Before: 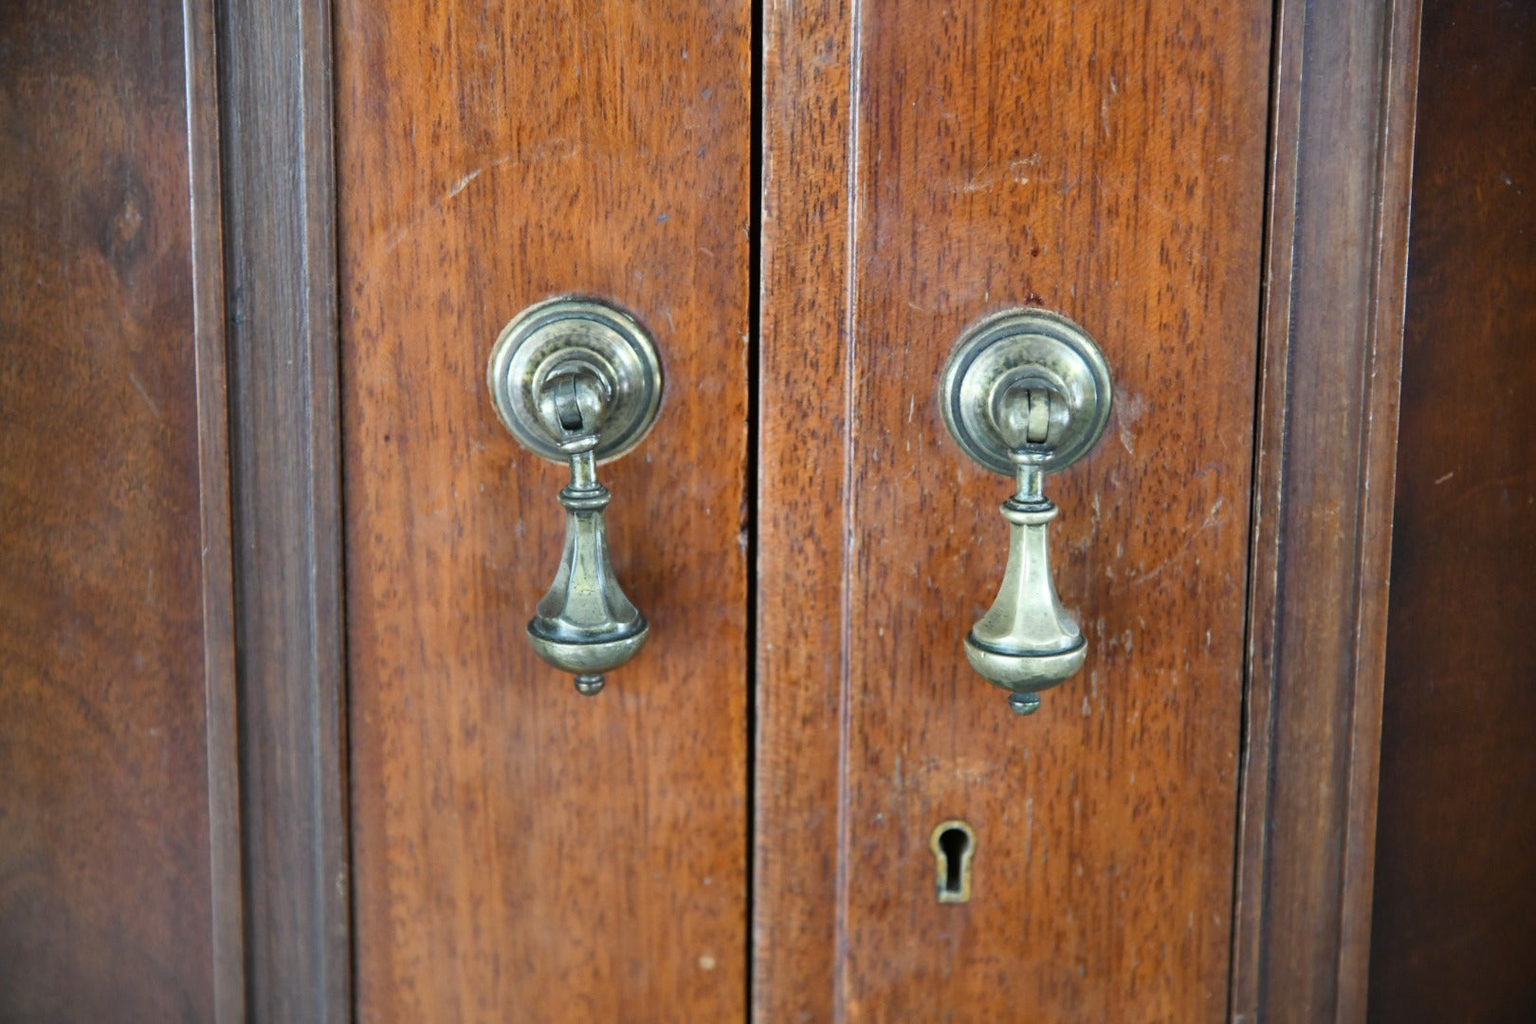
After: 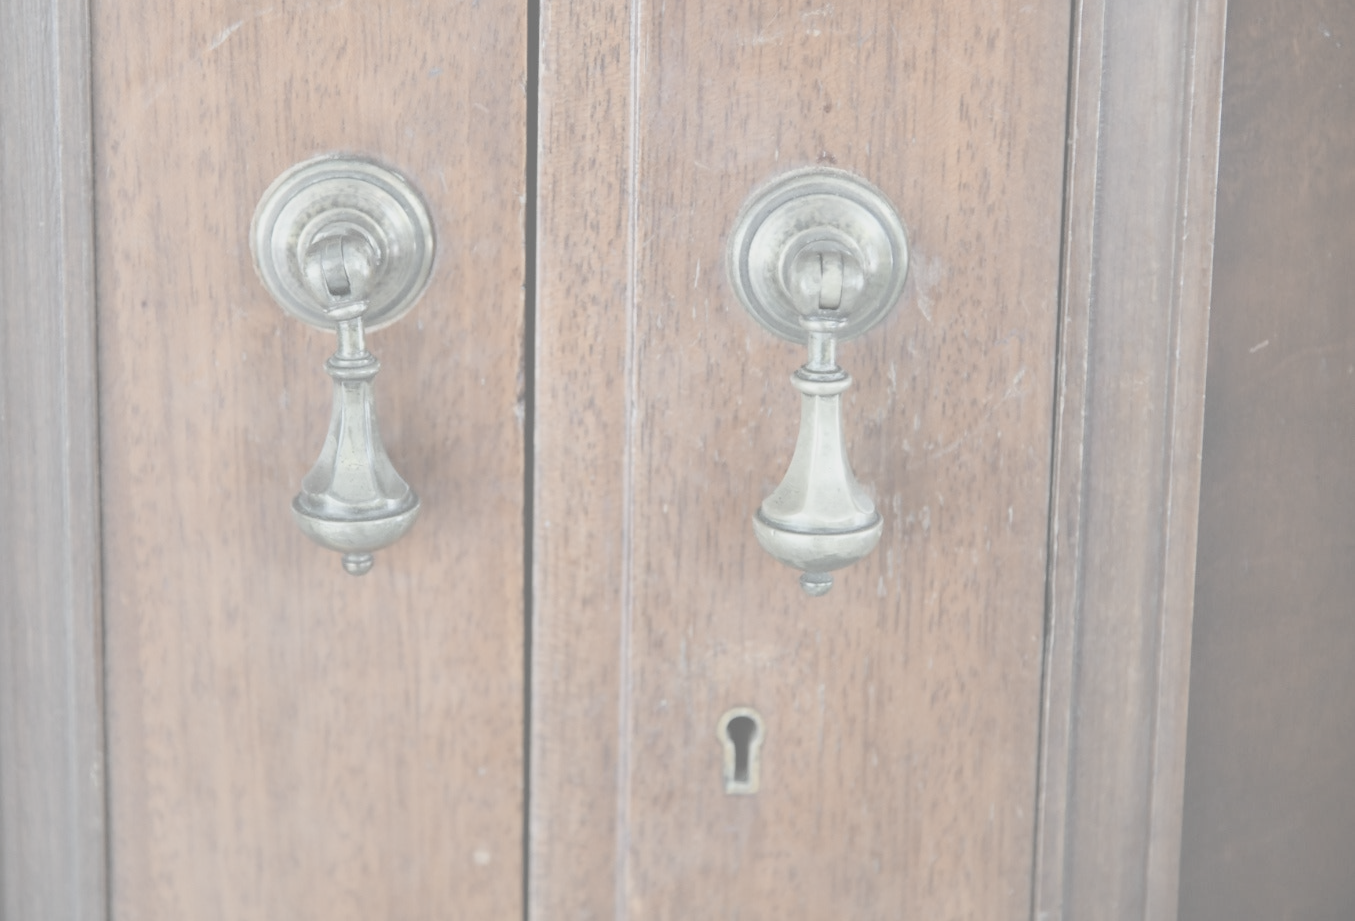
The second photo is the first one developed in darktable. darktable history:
contrast brightness saturation: contrast -0.318, brightness 0.753, saturation -0.768
crop: left 16.352%, top 14.702%
